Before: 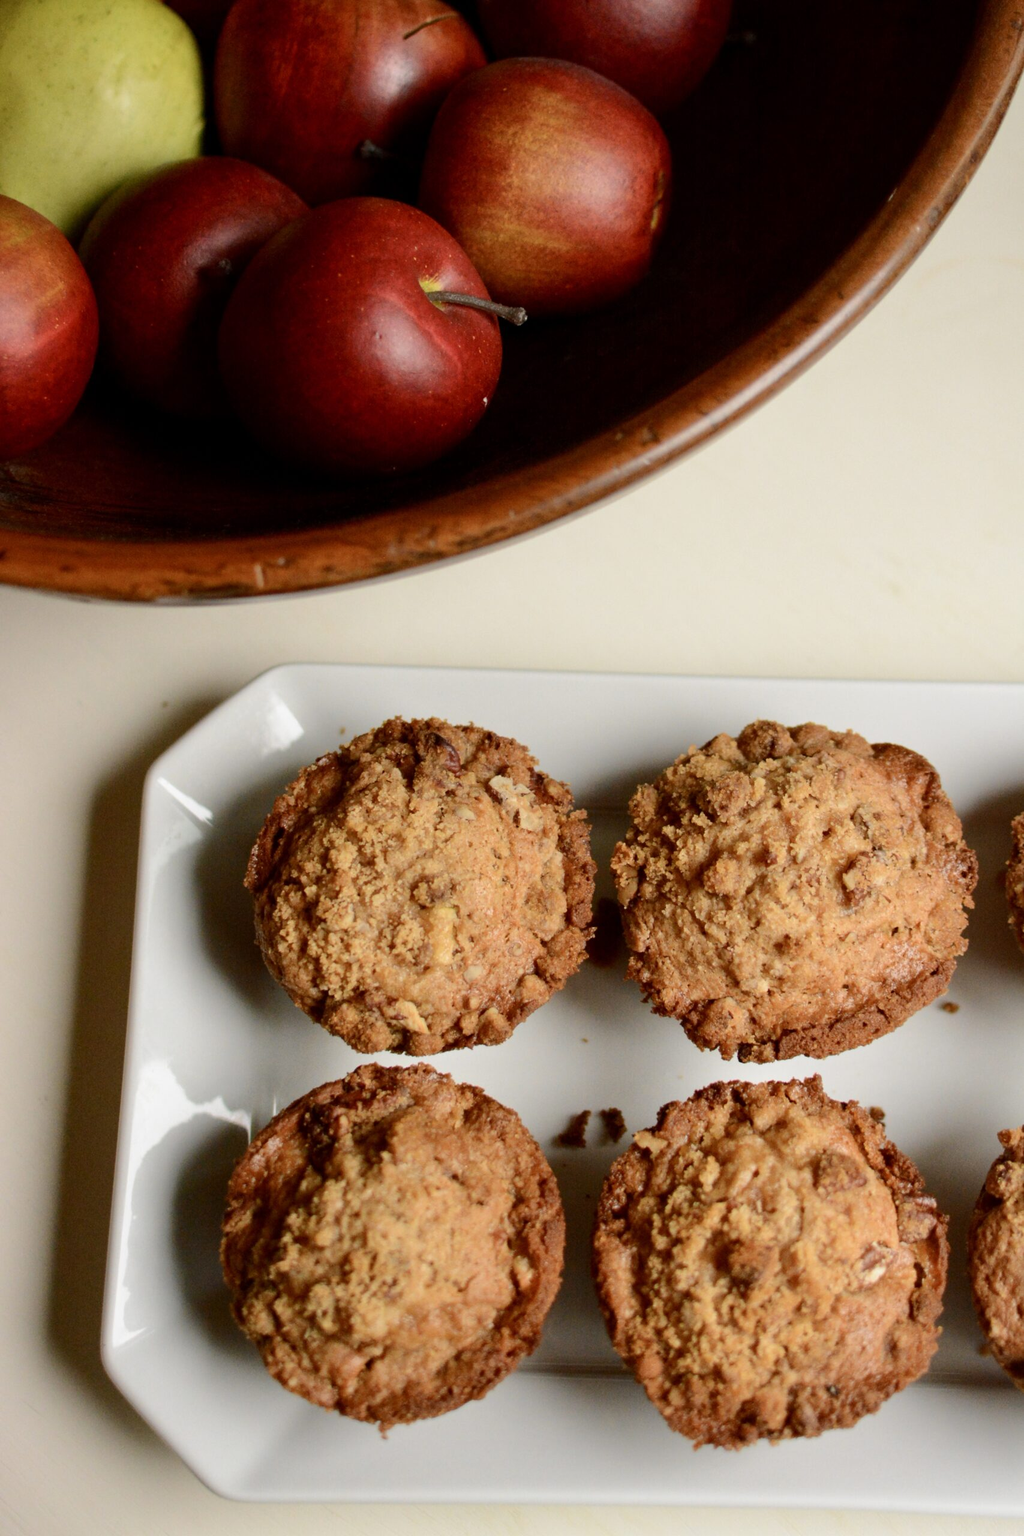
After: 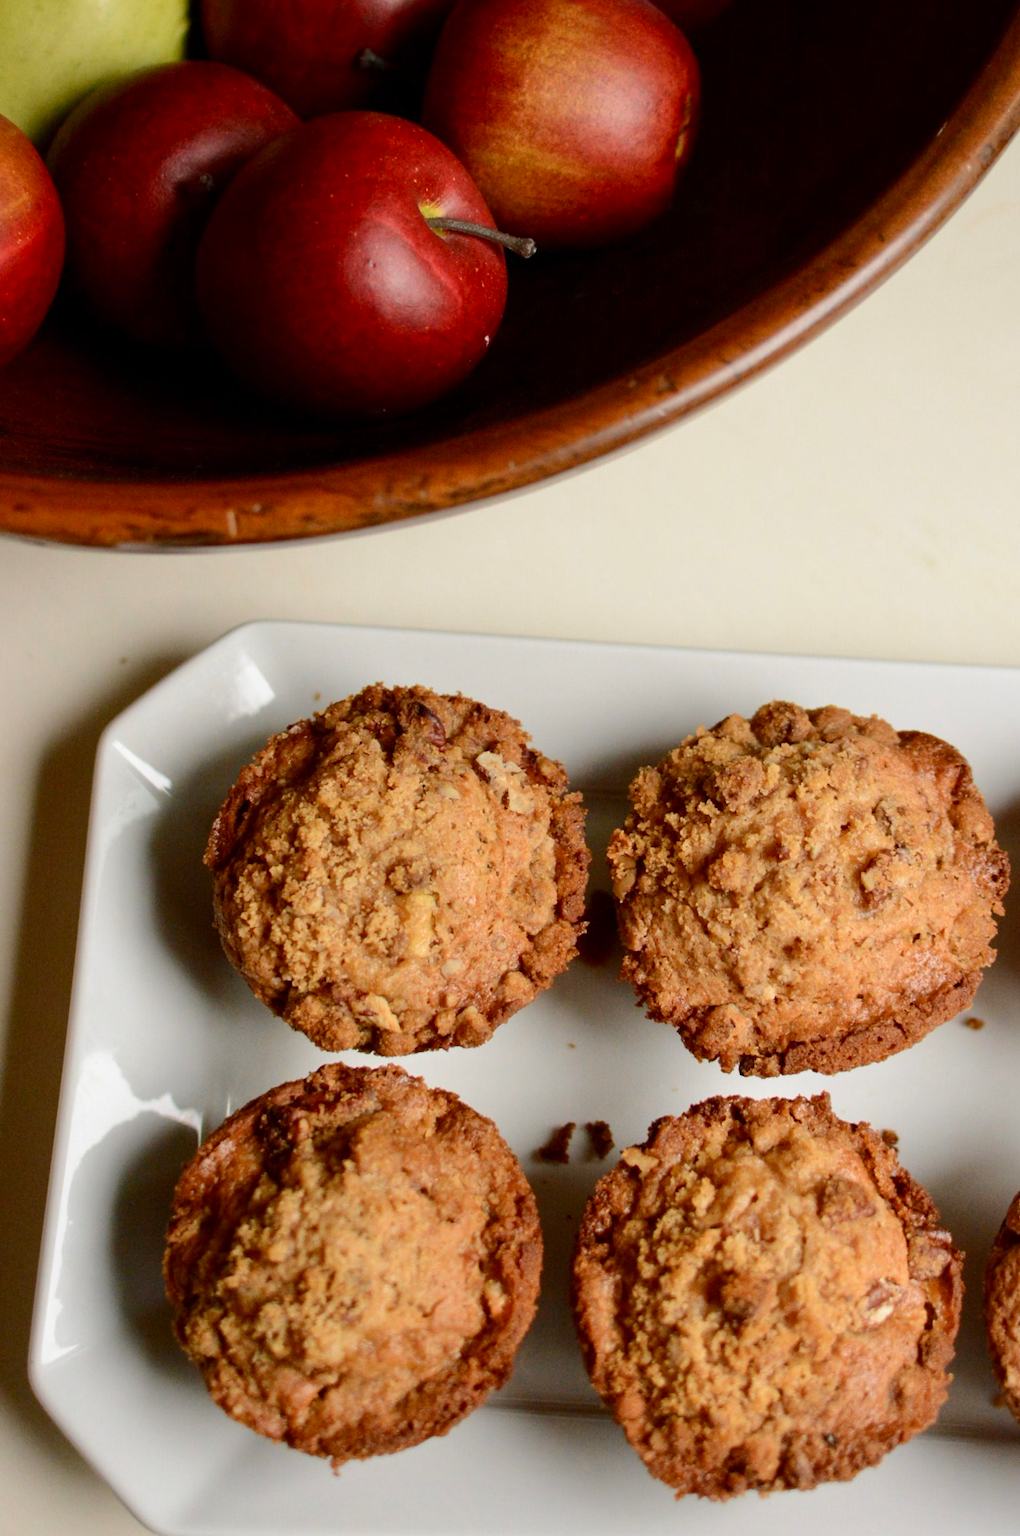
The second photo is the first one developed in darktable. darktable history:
crop and rotate: angle -2.01°, left 3.113%, top 3.674%, right 1.446%, bottom 0.561%
